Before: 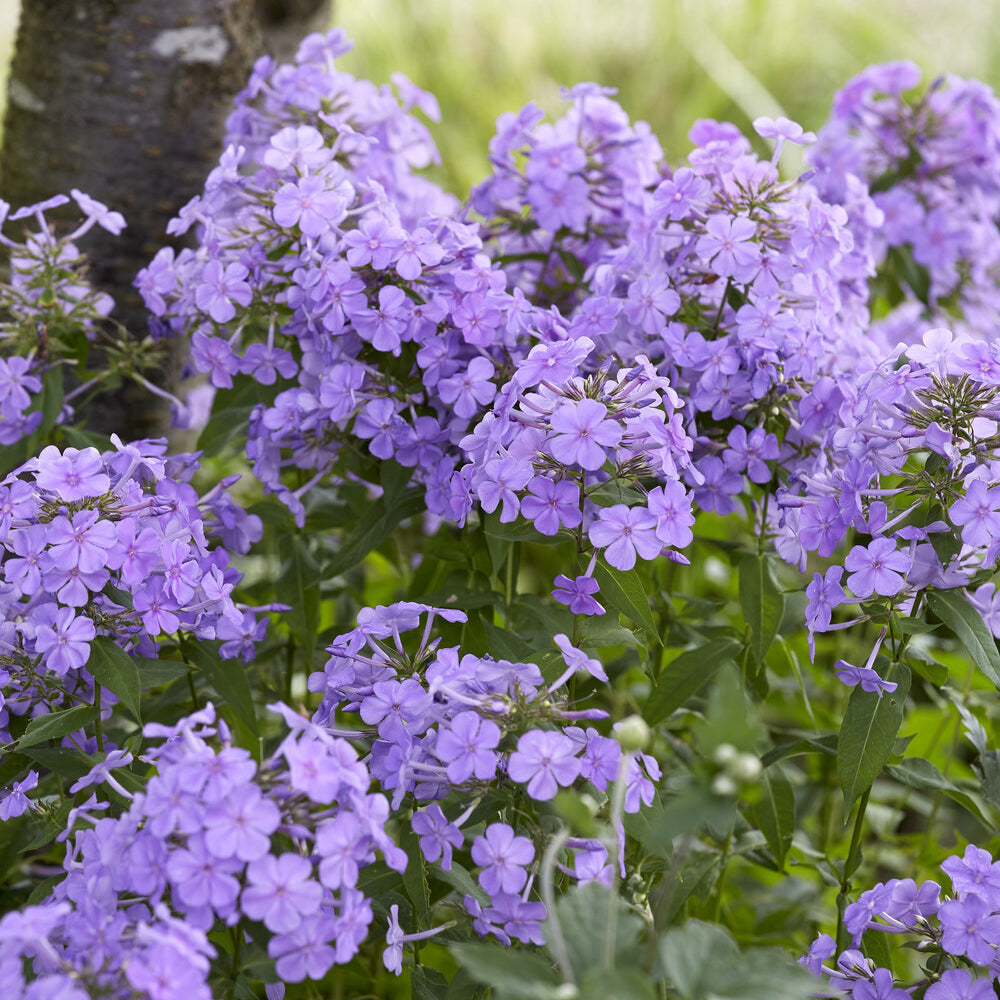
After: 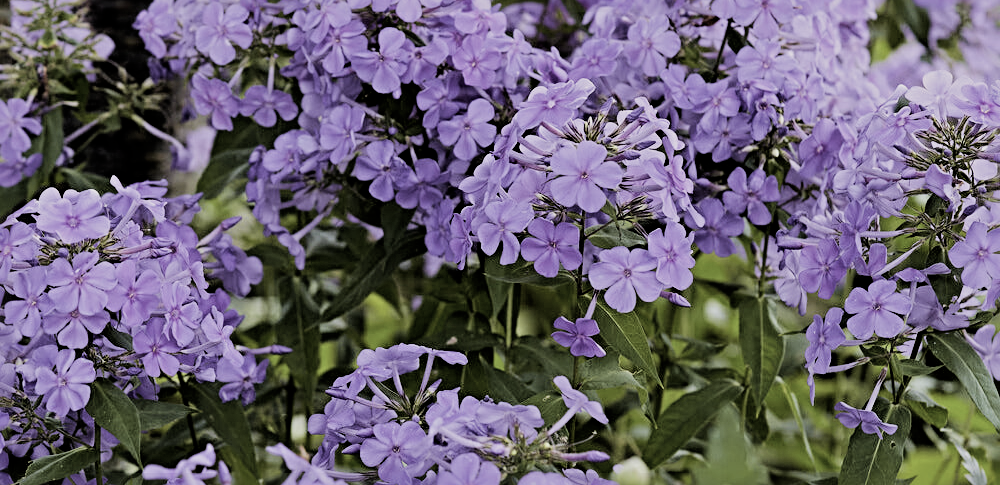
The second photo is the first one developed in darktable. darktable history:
velvia: on, module defaults
crop and rotate: top 25.801%, bottom 25.612%
sharpen: radius 4.837
filmic rgb: black relative exposure -4.1 EV, white relative exposure 5.14 EV, threshold 6 EV, hardness 2.03, contrast 1.176, enable highlight reconstruction true
contrast brightness saturation: contrast 0.099, saturation -0.367
shadows and highlights: shadows 37.36, highlights -27.76, soften with gaussian
